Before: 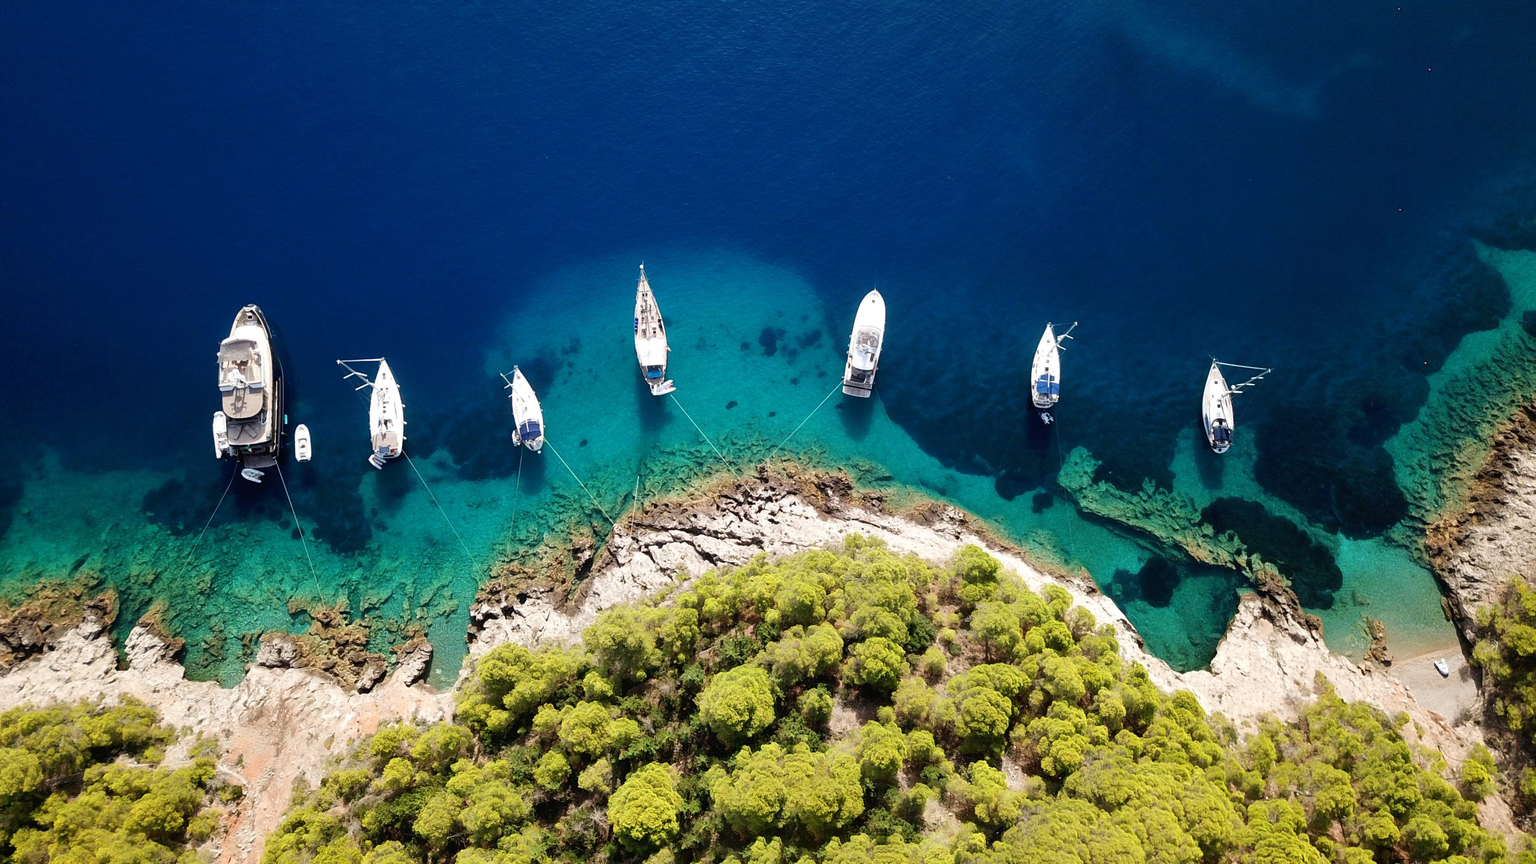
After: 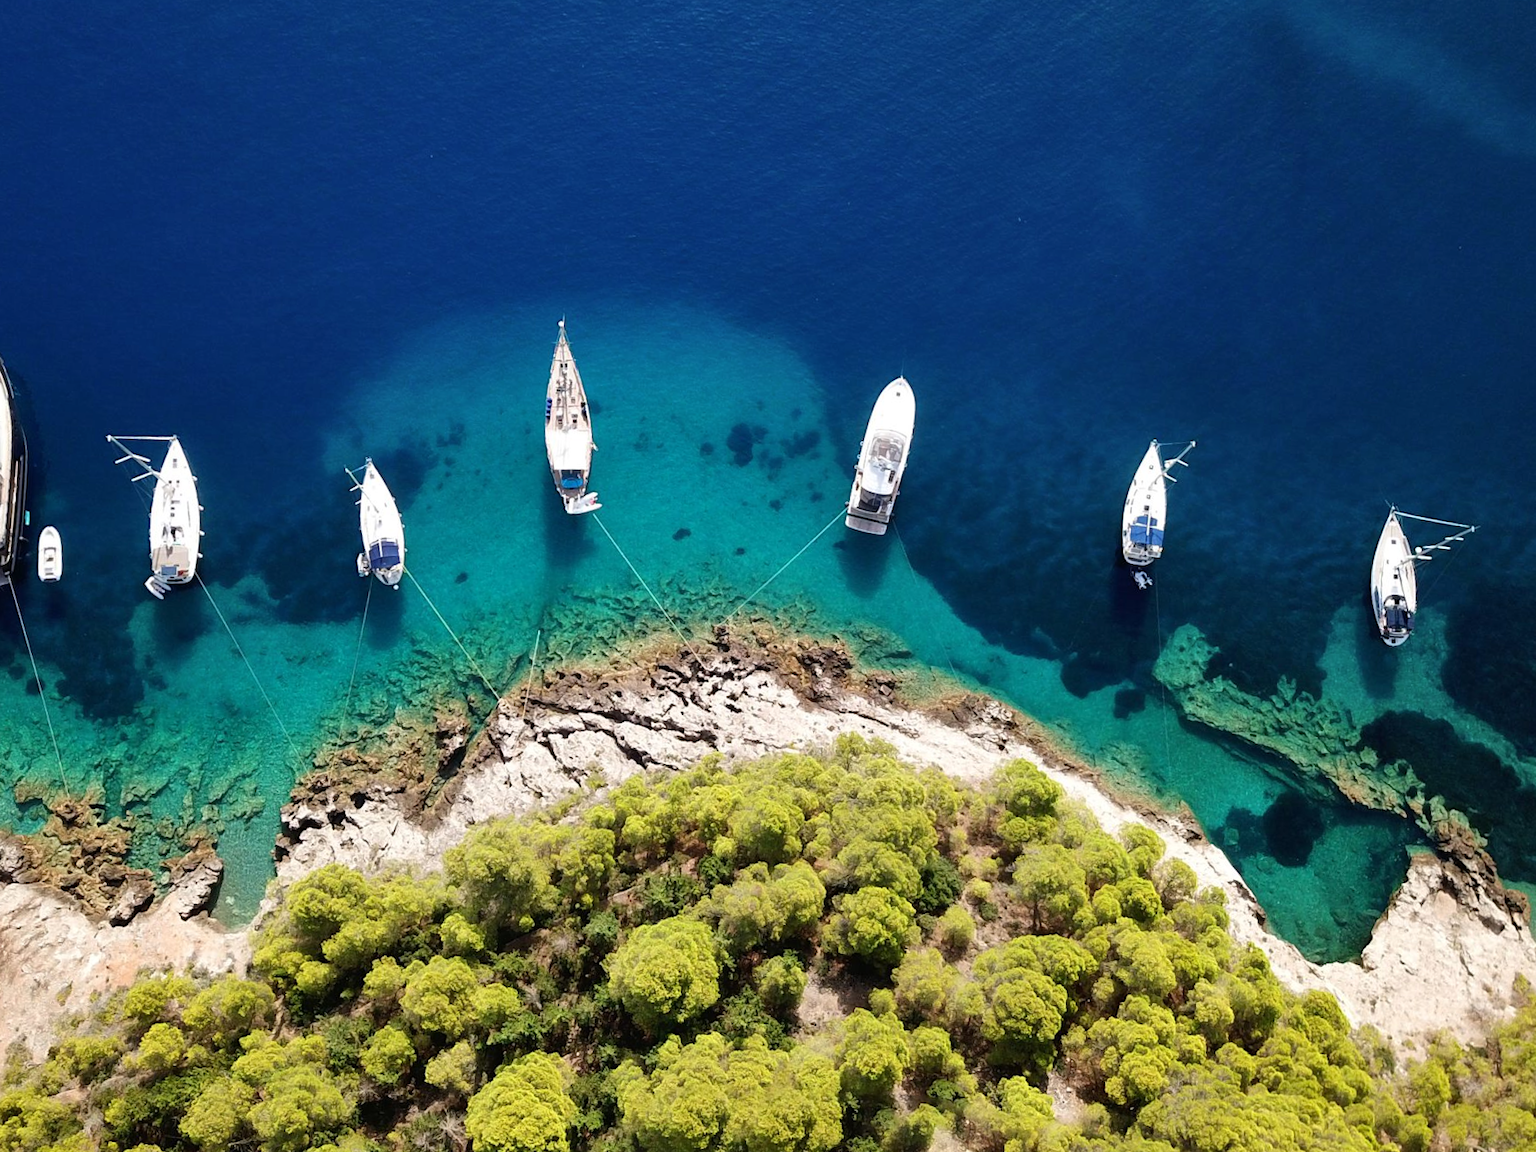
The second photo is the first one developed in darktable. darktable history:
crop and rotate: angle -3.27°, left 14.277%, top 0.028%, right 10.766%, bottom 0.028%
shadows and highlights: shadows 29.32, highlights -29.32, low approximation 0.01, soften with gaussian
